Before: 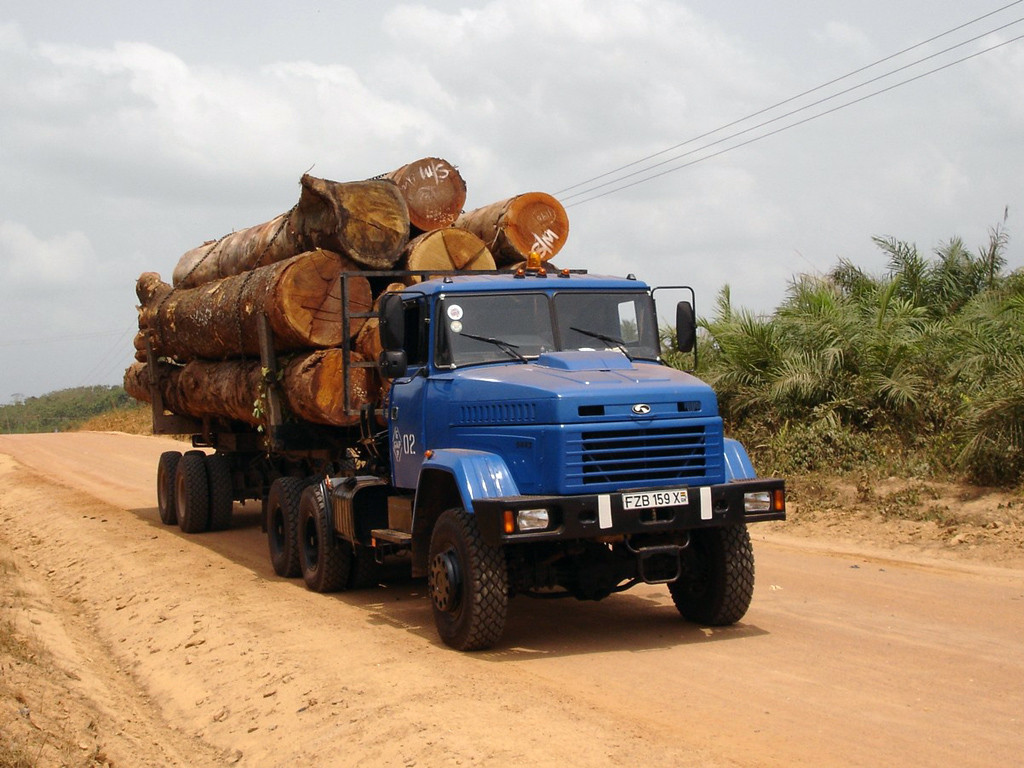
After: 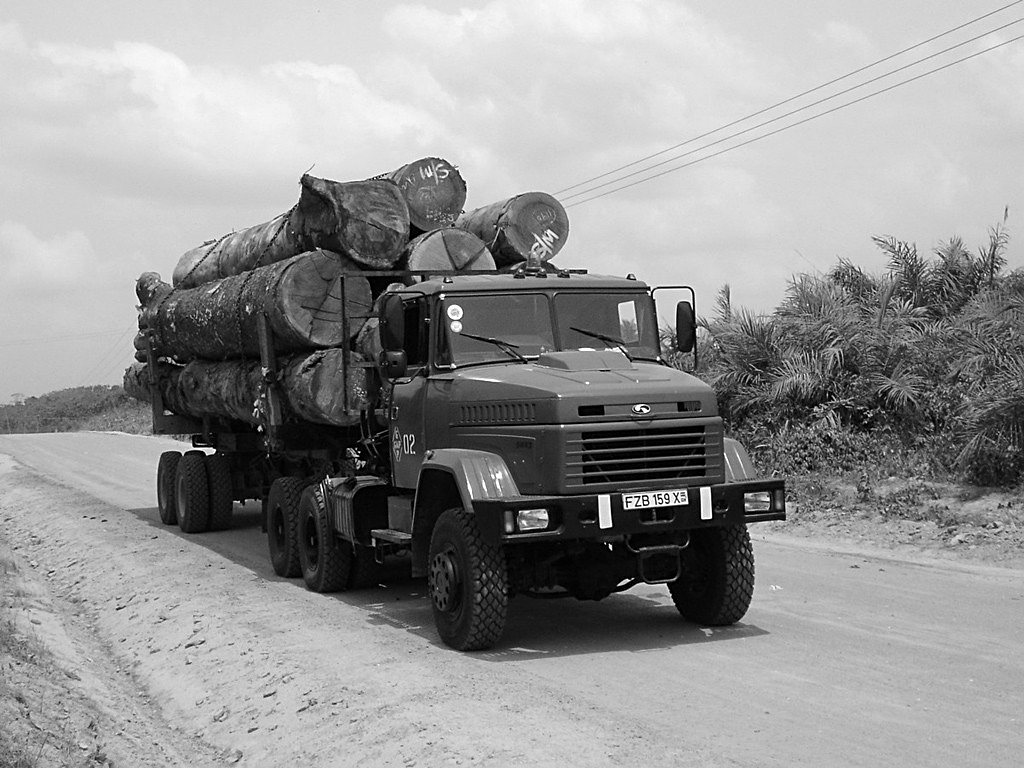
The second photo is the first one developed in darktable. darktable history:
sharpen: on, module defaults
monochrome: a -4.13, b 5.16, size 1
white balance: emerald 1
